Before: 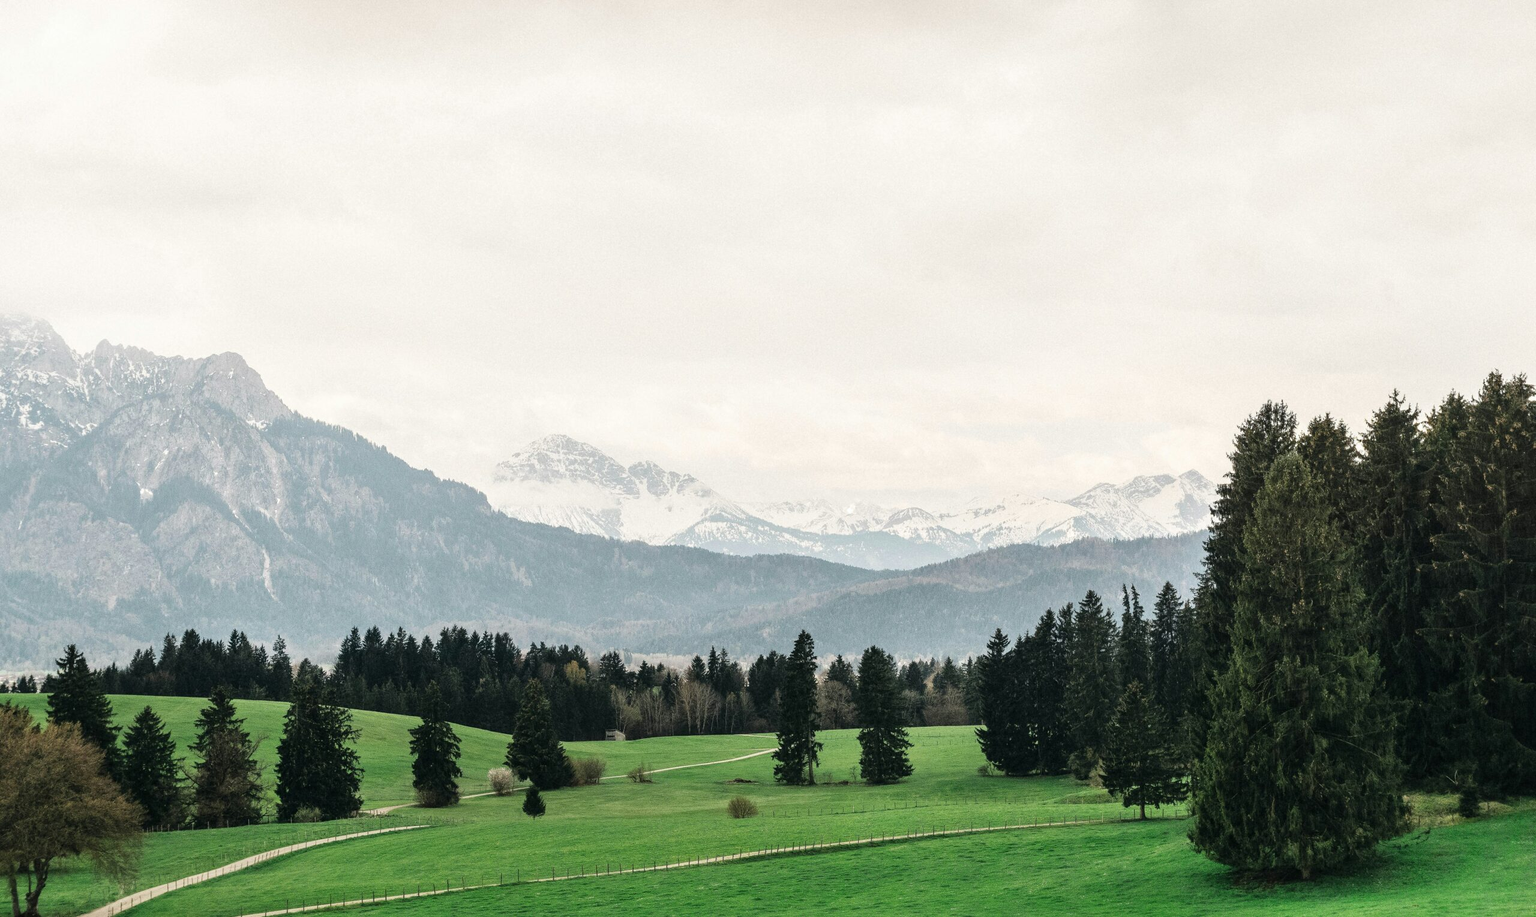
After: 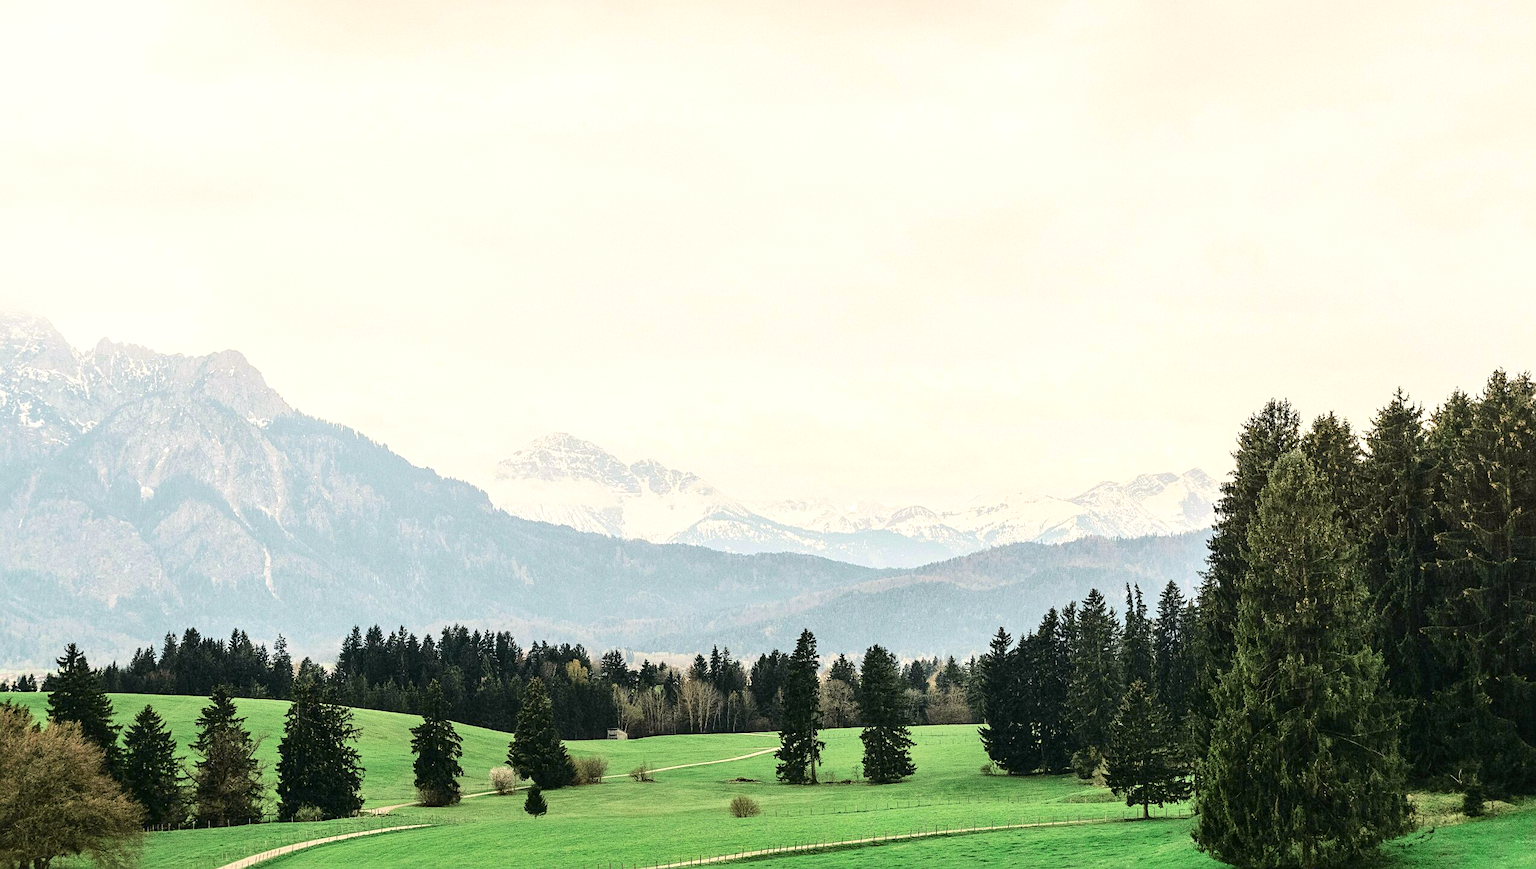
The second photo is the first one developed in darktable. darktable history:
crop: top 0.448%, right 0.264%, bottom 5.045%
tone curve: curves: ch0 [(0, 0) (0.091, 0.066) (0.184, 0.16) (0.491, 0.519) (0.748, 0.765) (1, 0.919)]; ch1 [(0, 0) (0.179, 0.173) (0.322, 0.32) (0.424, 0.424) (0.502, 0.504) (0.56, 0.578) (0.631, 0.675) (0.777, 0.806) (1, 1)]; ch2 [(0, 0) (0.434, 0.447) (0.483, 0.487) (0.547, 0.573) (0.676, 0.673) (1, 1)], color space Lab, independent channels, preserve colors none
exposure: black level correction 0, exposure 0.7 EV, compensate highlight preservation false
sharpen: on, module defaults
